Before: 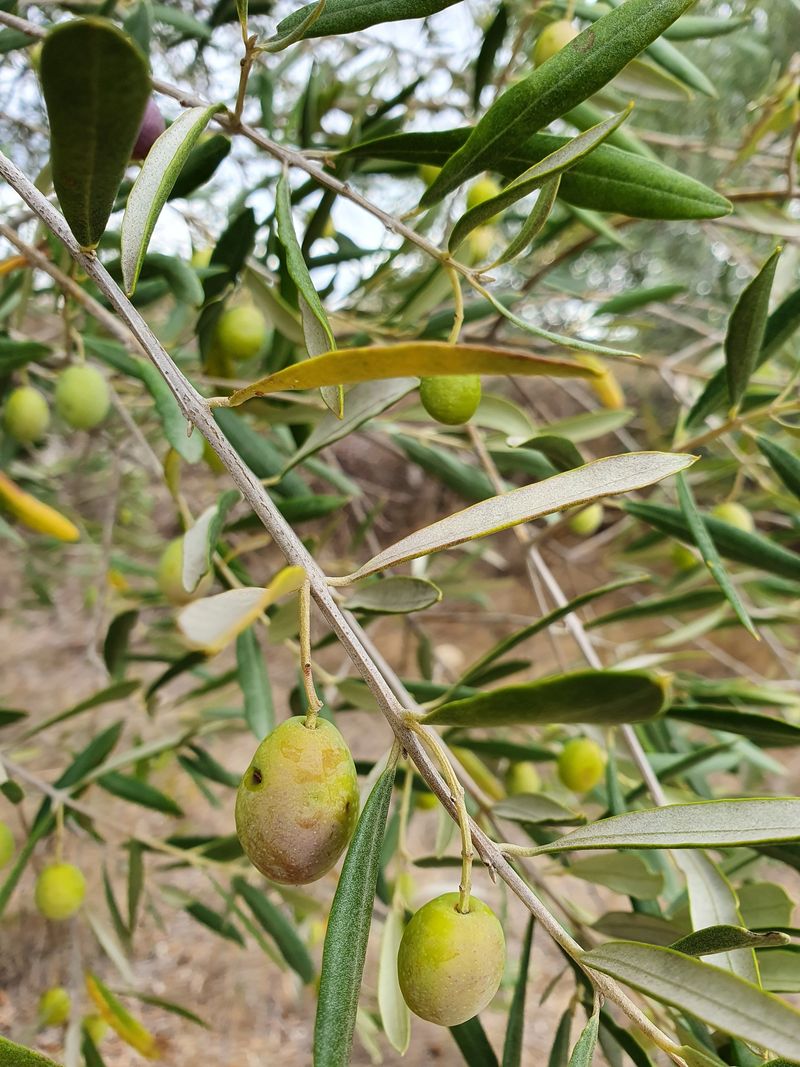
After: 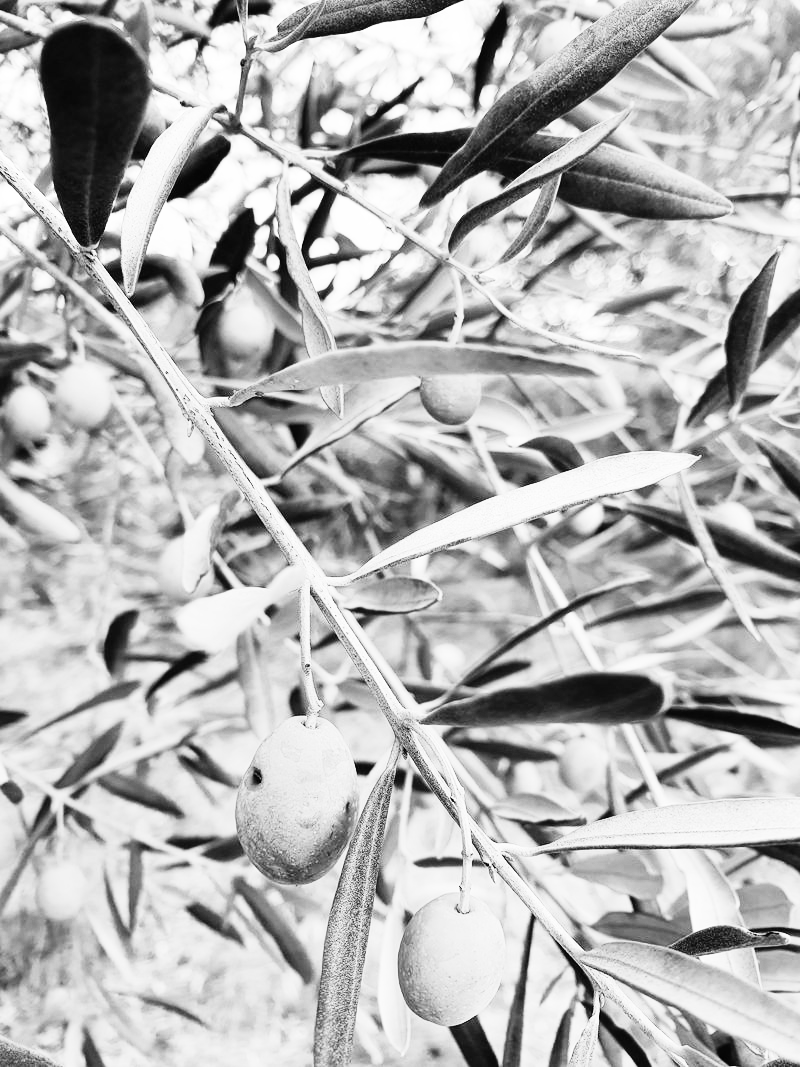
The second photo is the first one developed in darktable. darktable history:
rgb curve: curves: ch0 [(0, 0) (0.21, 0.15) (0.24, 0.21) (0.5, 0.75) (0.75, 0.96) (0.89, 0.99) (1, 1)]; ch1 [(0, 0.02) (0.21, 0.13) (0.25, 0.2) (0.5, 0.67) (0.75, 0.9) (0.89, 0.97) (1, 1)]; ch2 [(0, 0.02) (0.21, 0.13) (0.25, 0.2) (0.5, 0.67) (0.75, 0.9) (0.89, 0.97) (1, 1)], compensate middle gray true
tone equalizer: on, module defaults
monochrome: on, module defaults
